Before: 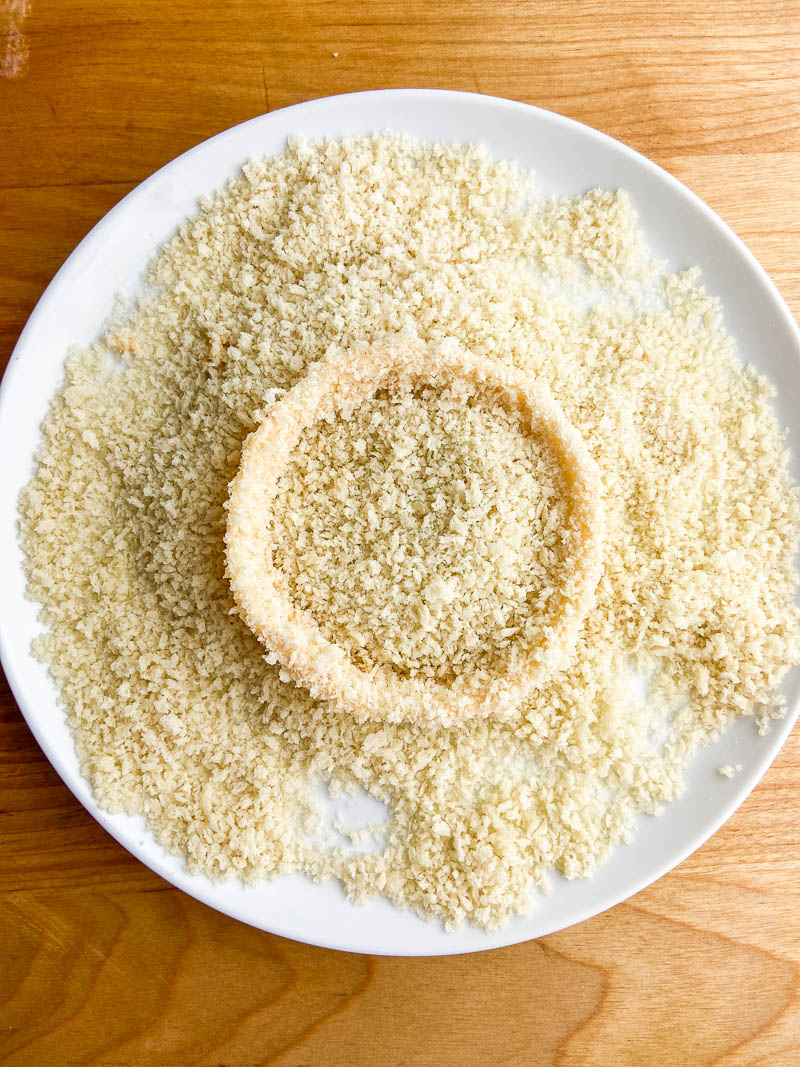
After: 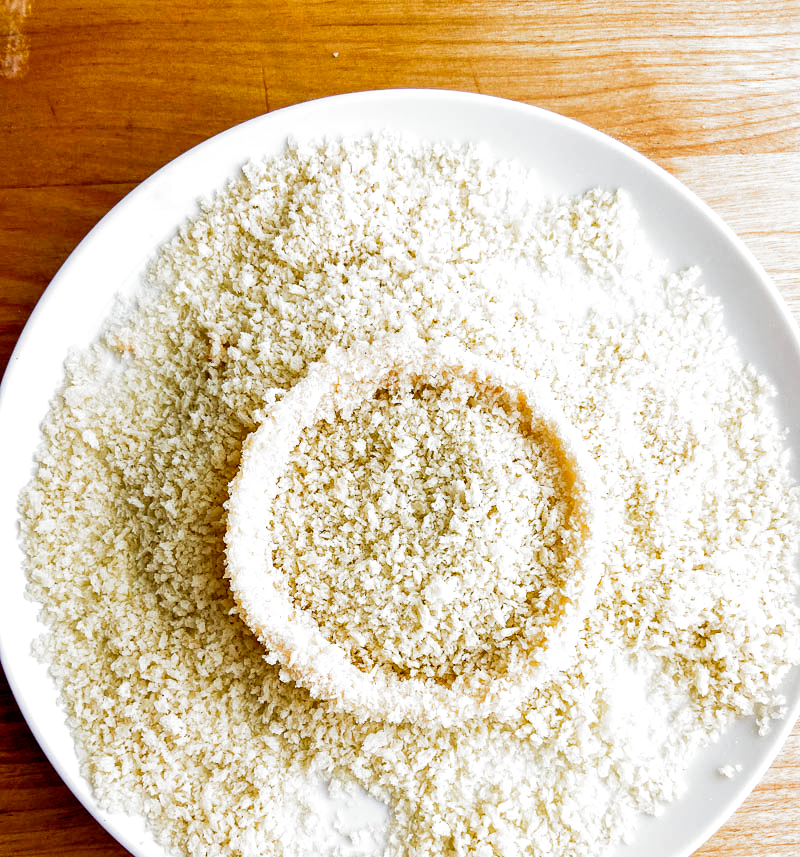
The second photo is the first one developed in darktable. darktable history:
filmic rgb: black relative exposure -8.2 EV, white relative exposure 2.2 EV, threshold 3 EV, hardness 7.11, latitude 75%, contrast 1.325, highlights saturation mix -2%, shadows ↔ highlights balance 30%, preserve chrominance no, color science v5 (2021), contrast in shadows safe, contrast in highlights safe, enable highlight reconstruction true
white balance: red 0.98, blue 1.034
crop: bottom 19.644%
